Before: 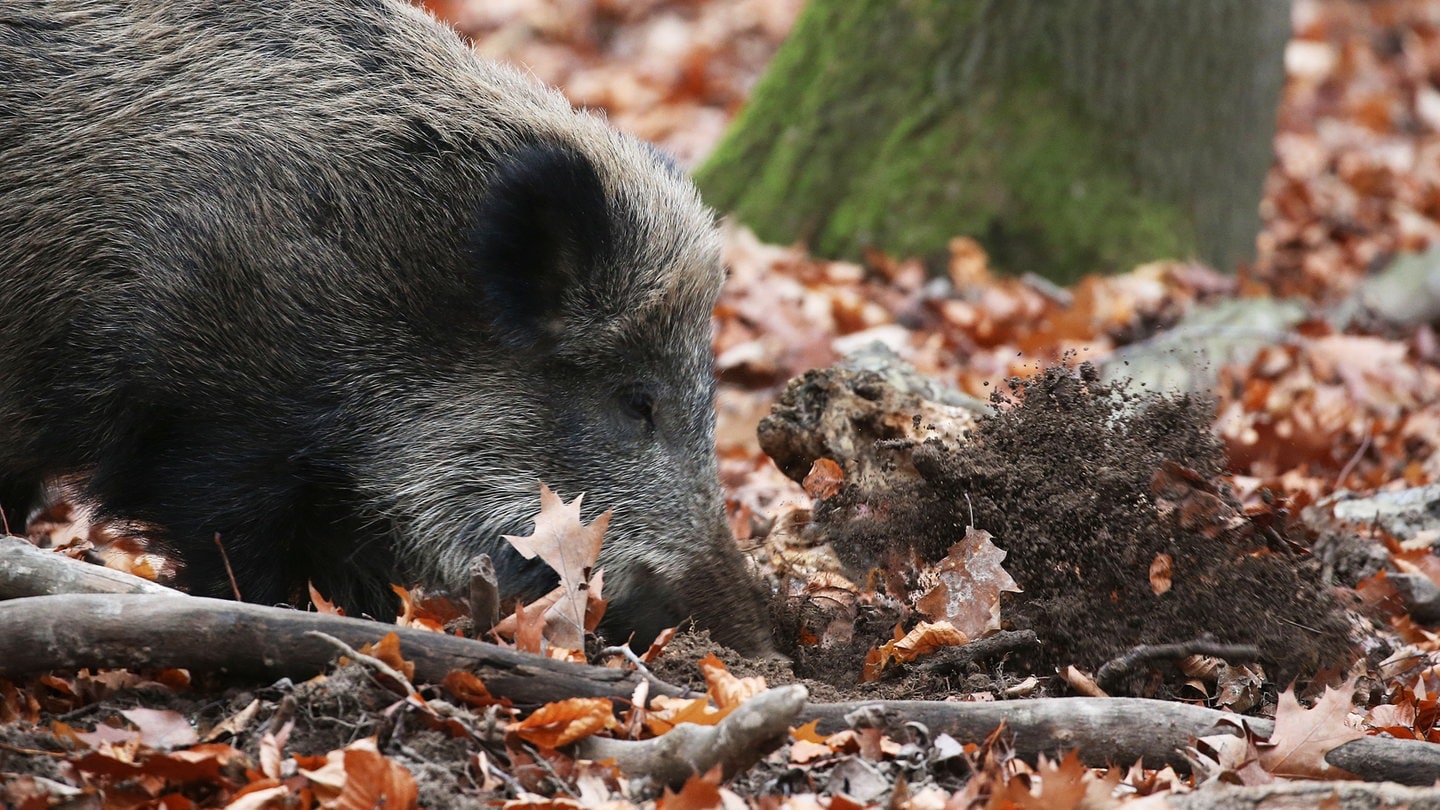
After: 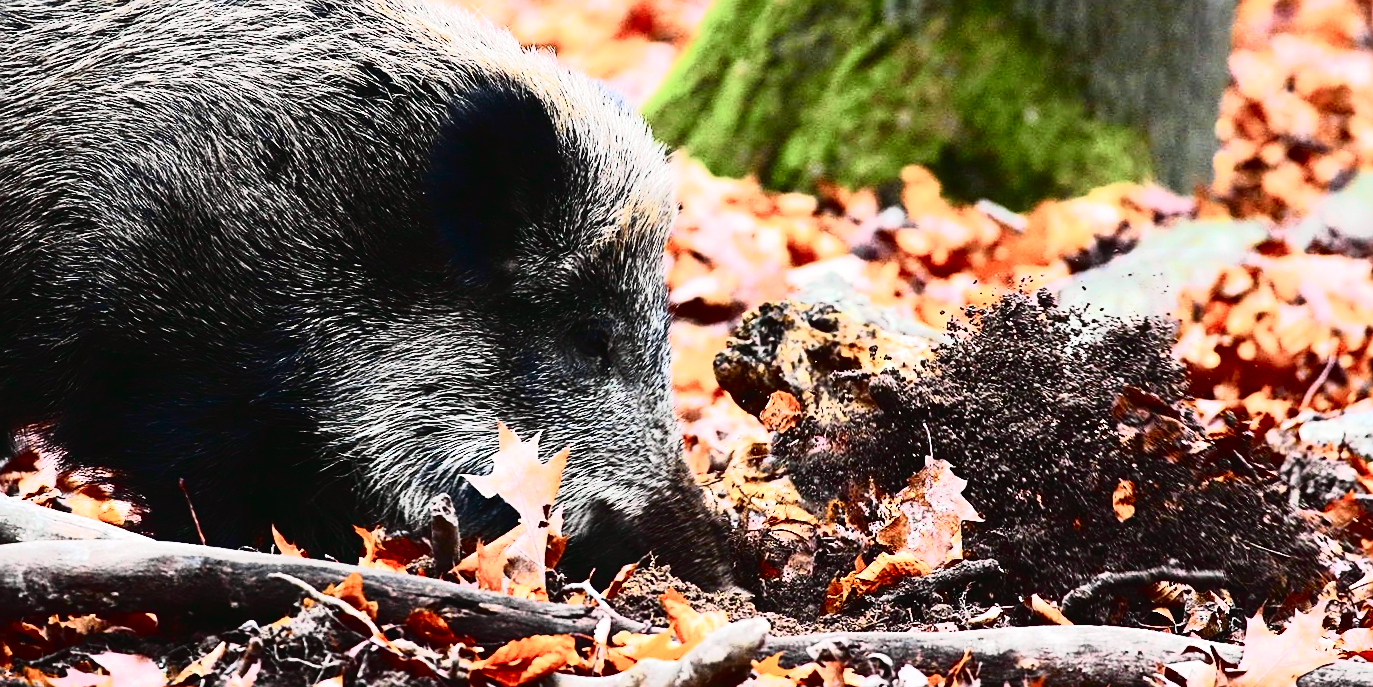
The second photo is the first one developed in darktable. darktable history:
sharpen: on, module defaults
crop: left 1.507%, top 6.147%, right 1.379%, bottom 6.637%
exposure: black level correction 0, exposure 1.1 EV, compensate highlight preservation false
color correction: saturation 0.8
tone curve: curves: ch0 [(0, 0.023) (0.132, 0.075) (0.256, 0.2) (0.463, 0.494) (0.699, 0.816) (0.813, 0.898) (1, 0.943)]; ch1 [(0, 0) (0.32, 0.306) (0.441, 0.41) (0.476, 0.466) (0.498, 0.5) (0.518, 0.519) (0.546, 0.571) (0.604, 0.651) (0.733, 0.817) (1, 1)]; ch2 [(0, 0) (0.312, 0.313) (0.431, 0.425) (0.483, 0.477) (0.503, 0.503) (0.526, 0.507) (0.564, 0.575) (0.614, 0.695) (0.713, 0.767) (0.985, 0.966)], color space Lab, independent channels
rotate and perspective: rotation -1.32°, lens shift (horizontal) -0.031, crop left 0.015, crop right 0.985, crop top 0.047, crop bottom 0.982
contrast brightness saturation: contrast 0.22, brightness -0.19, saturation 0.24
